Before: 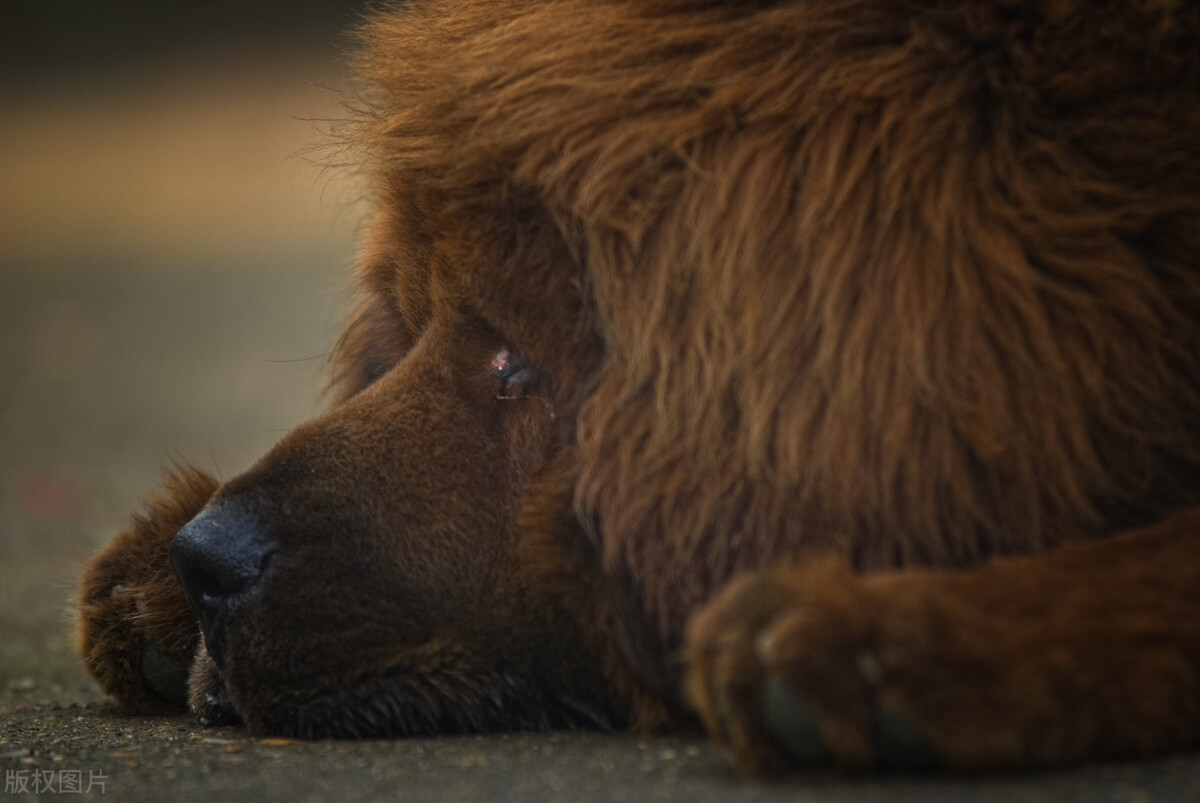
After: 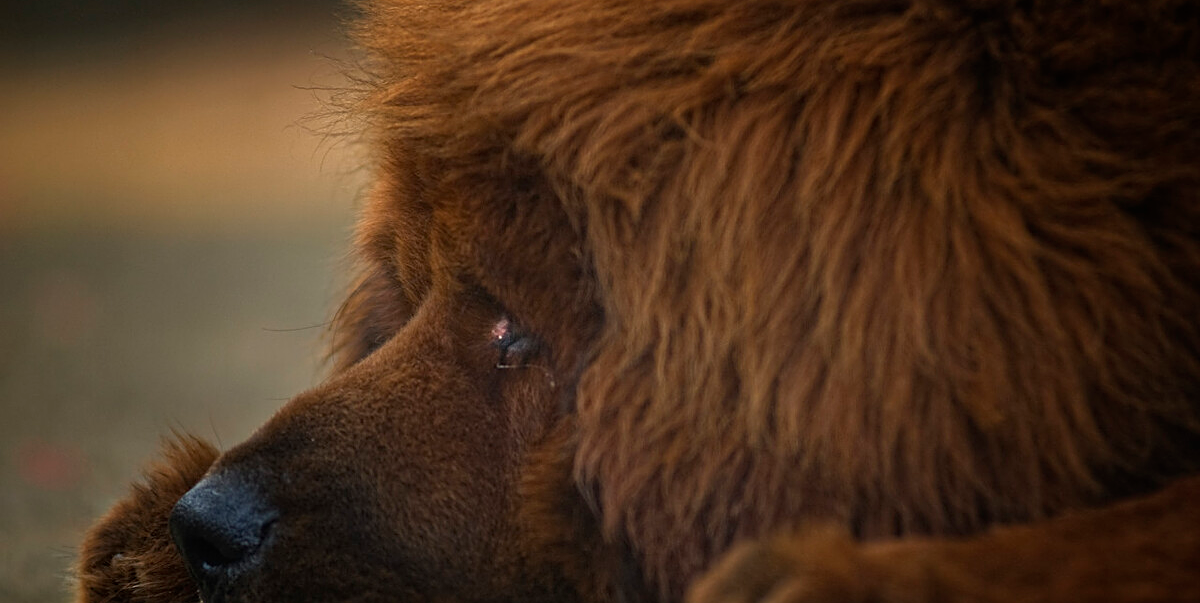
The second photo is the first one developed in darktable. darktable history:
sharpen: on, module defaults
crop: top 3.942%, bottom 20.875%
